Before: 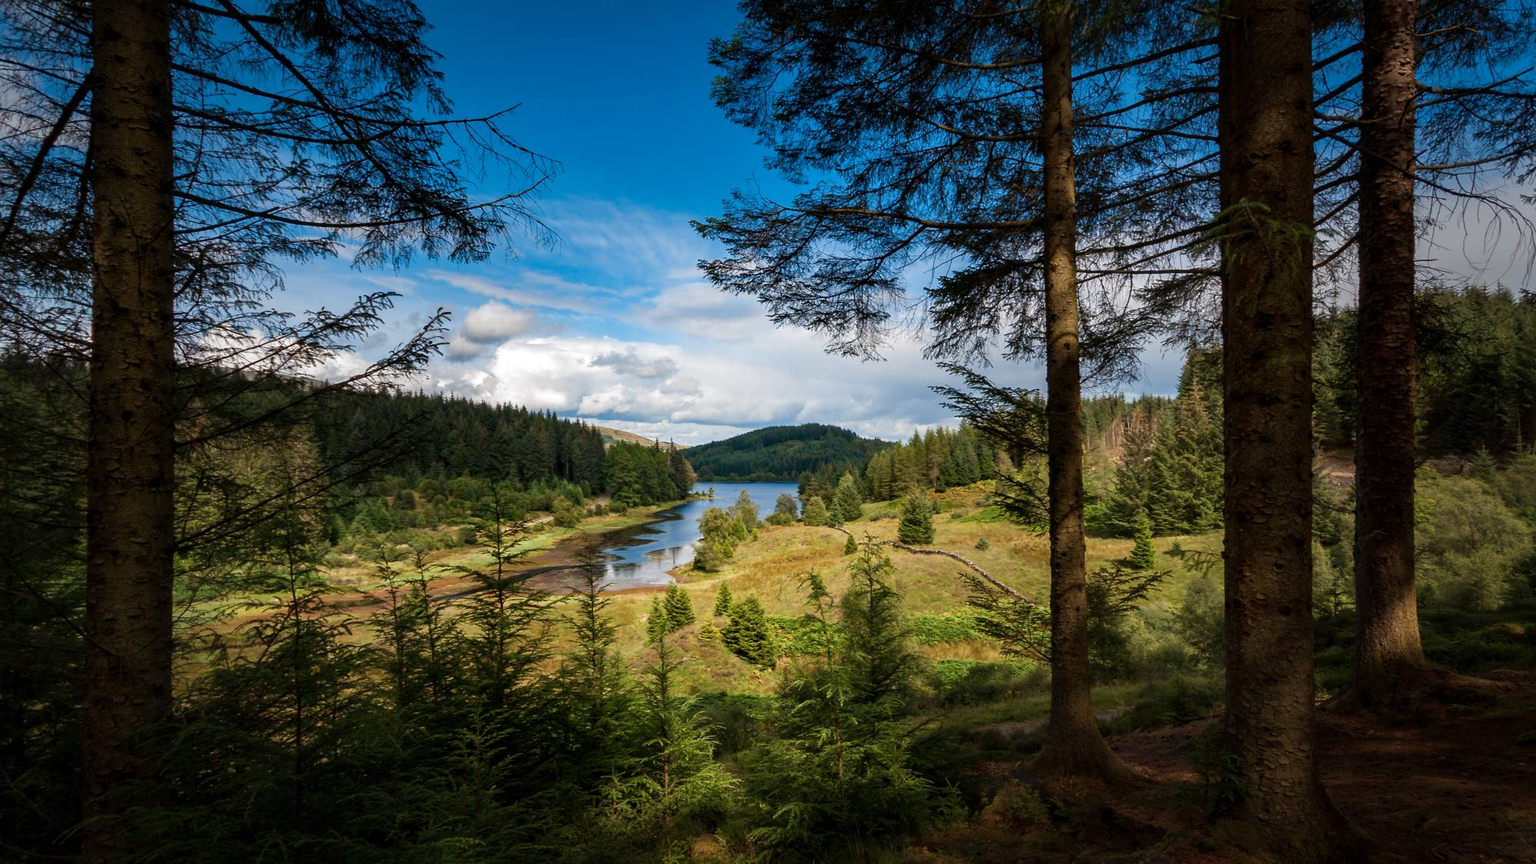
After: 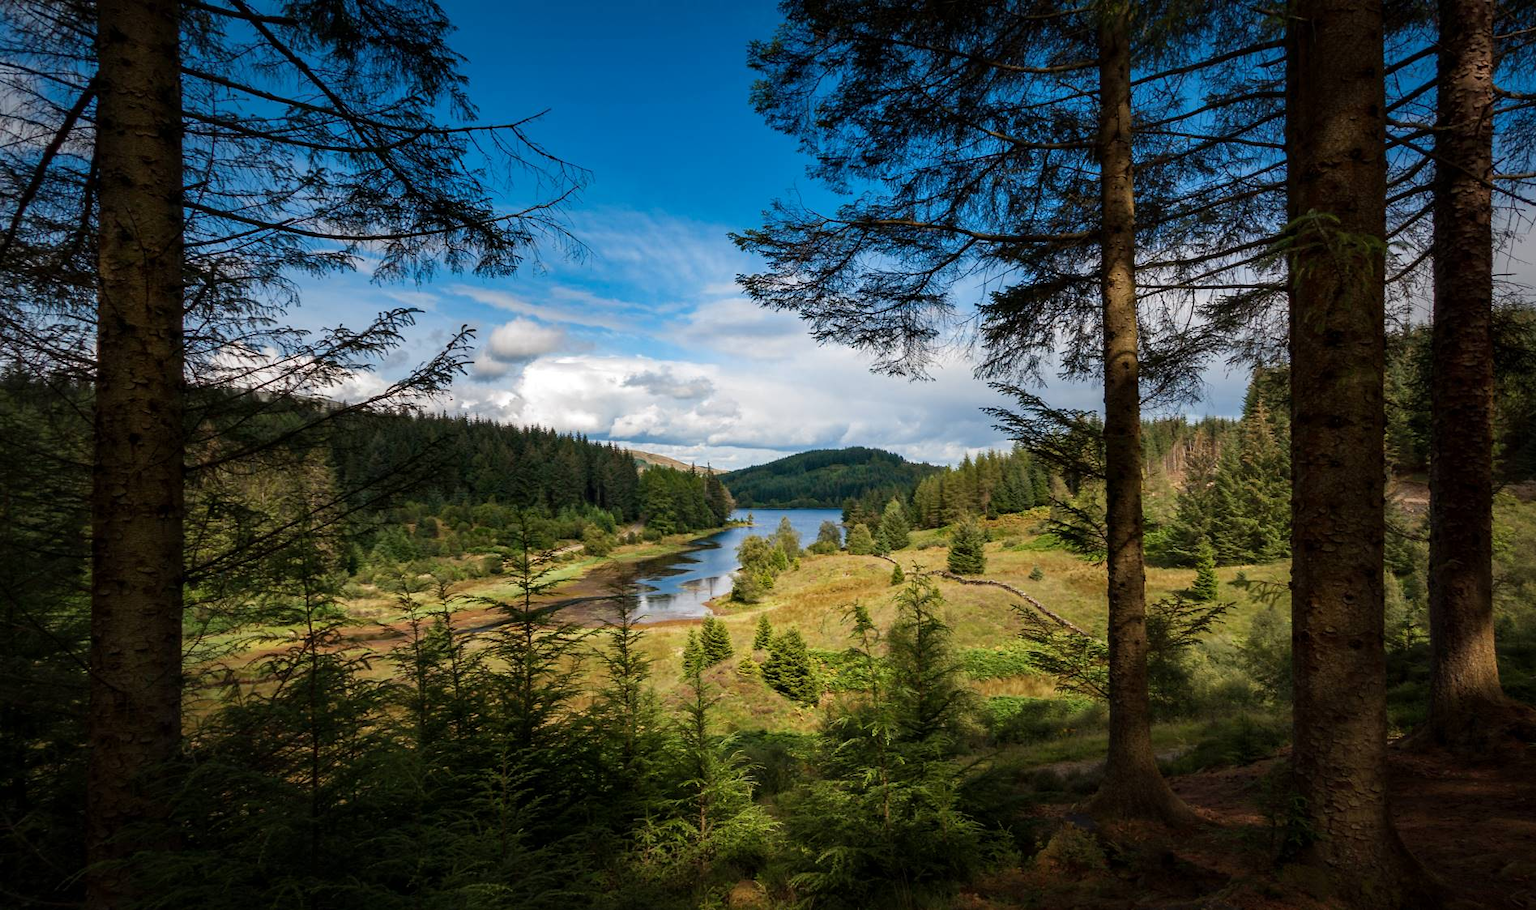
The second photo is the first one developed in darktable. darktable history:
crop and rotate: right 5.193%
